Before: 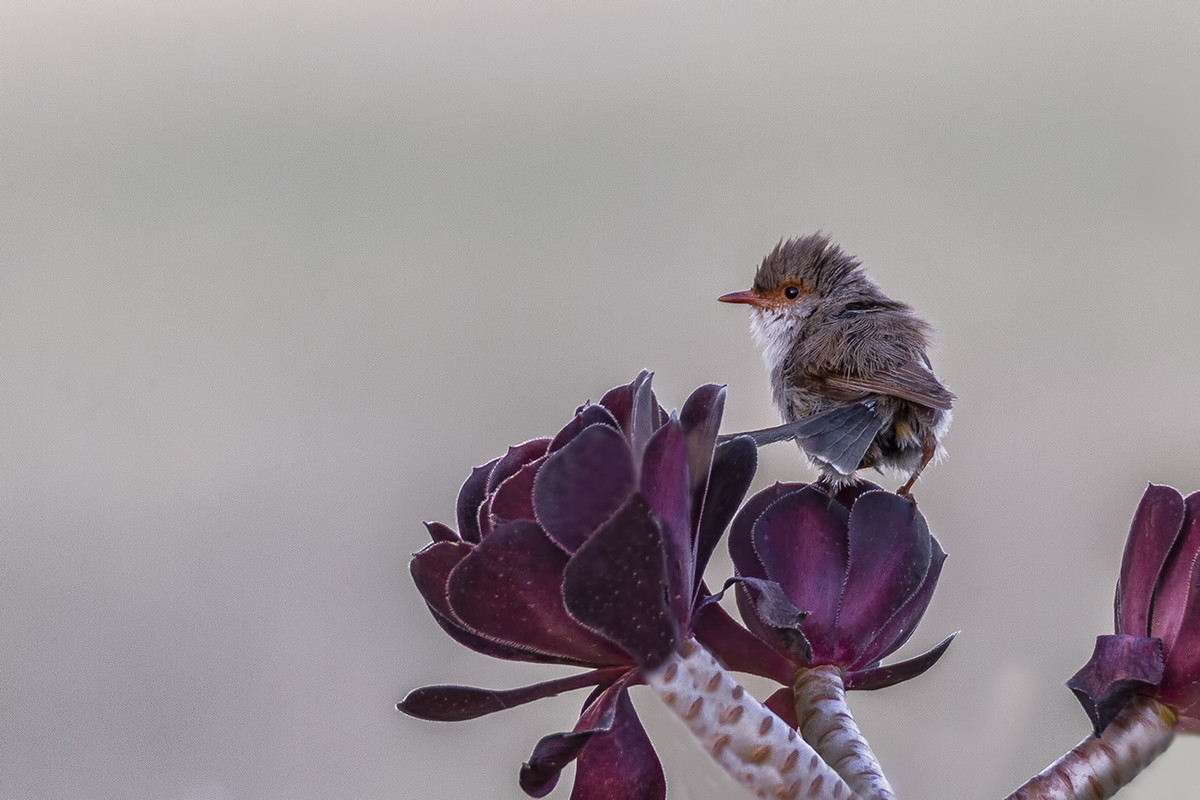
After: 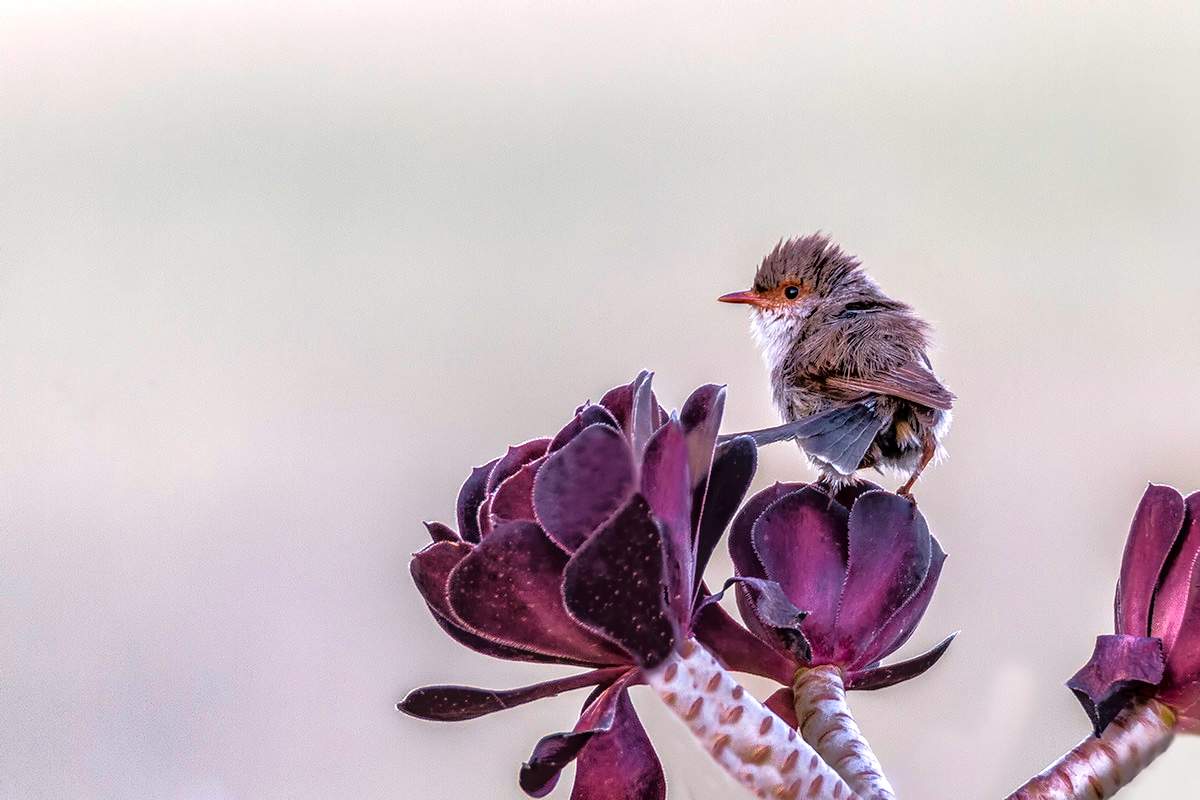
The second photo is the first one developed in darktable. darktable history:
tone equalizer: -8 EV -1.84 EV, -7 EV -1.16 EV, -6 EV -1.65 EV, edges refinement/feathering 500, mask exposure compensation -1.57 EV, preserve details no
exposure: black level correction 0, exposure 1.44 EV, compensate exposure bias true, compensate highlight preservation false
local contrast: on, module defaults
velvia: on, module defaults
